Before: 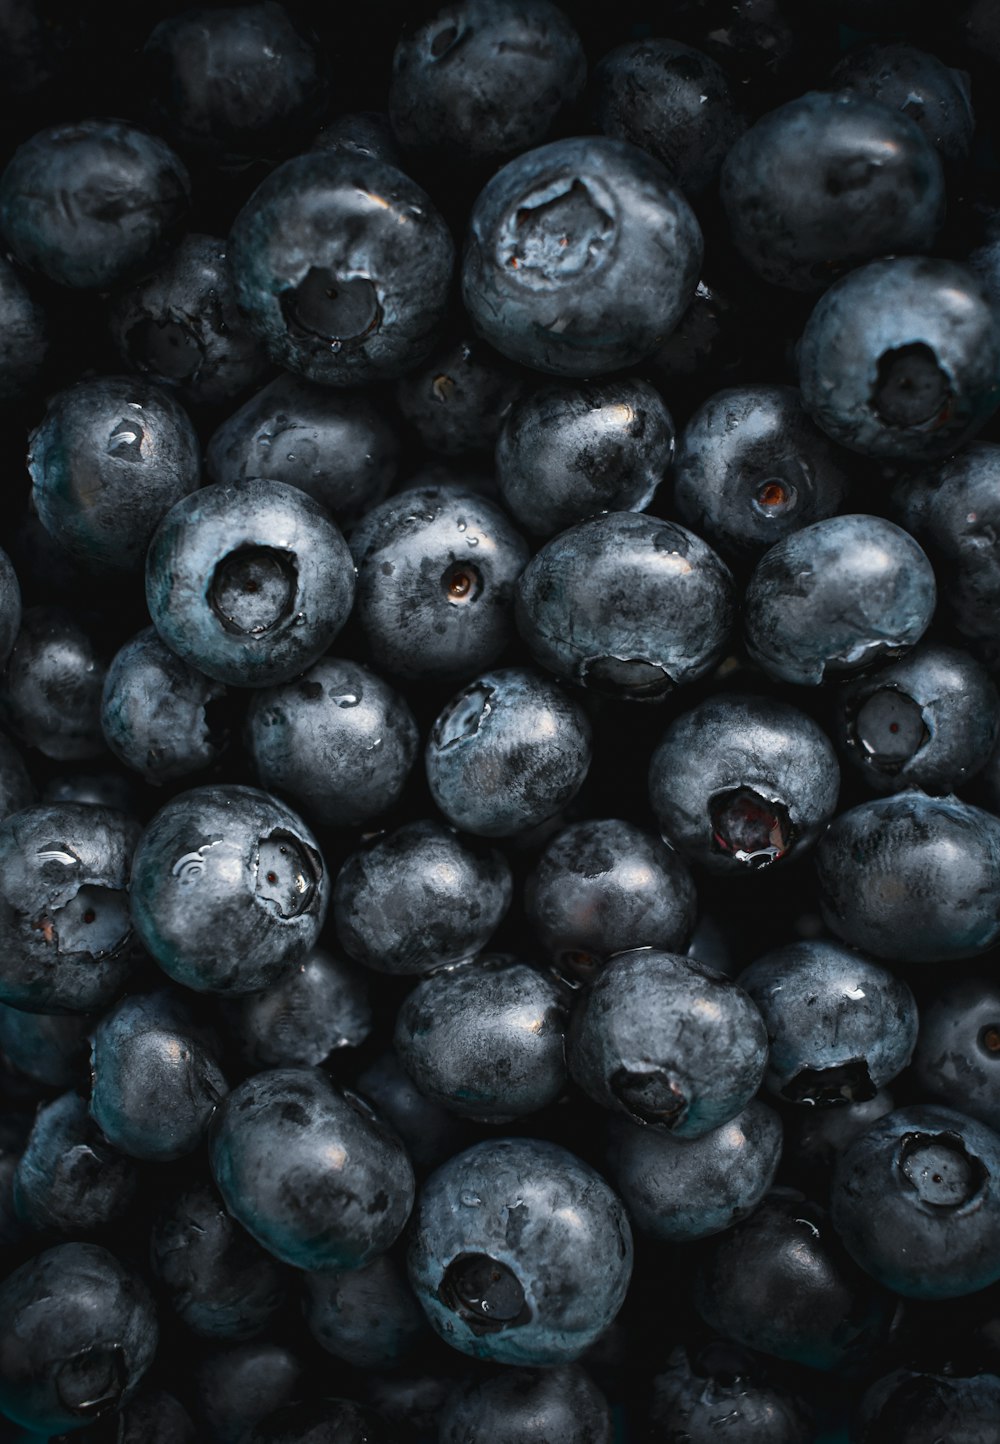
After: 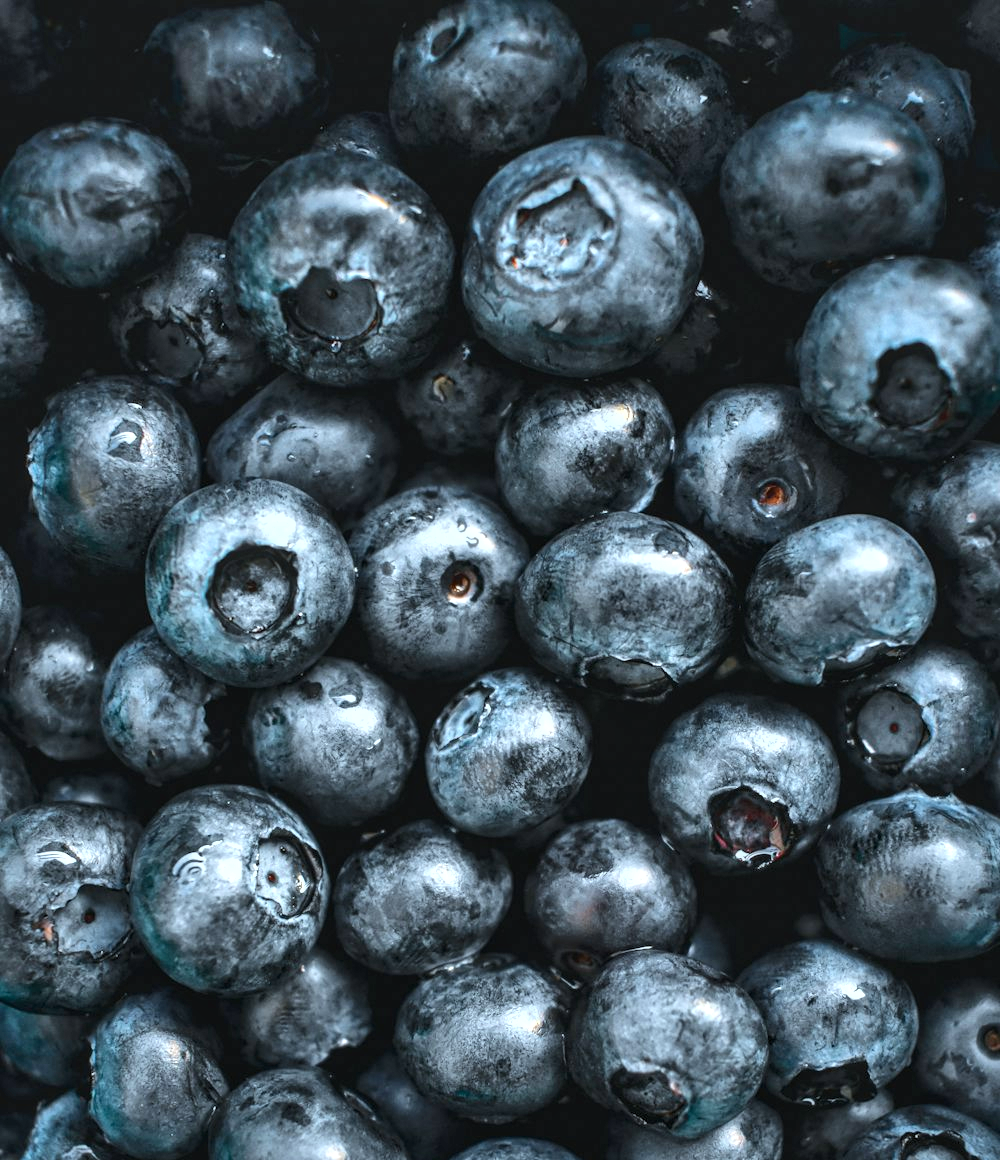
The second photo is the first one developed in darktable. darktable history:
crop: bottom 19.643%
local contrast: detail 130%
shadows and highlights: soften with gaussian
color calibration: illuminant as shot in camera, x 0.36, y 0.363, temperature 4578.49 K
exposure: black level correction 0, exposure 0.701 EV, compensate exposure bias true, compensate highlight preservation false
